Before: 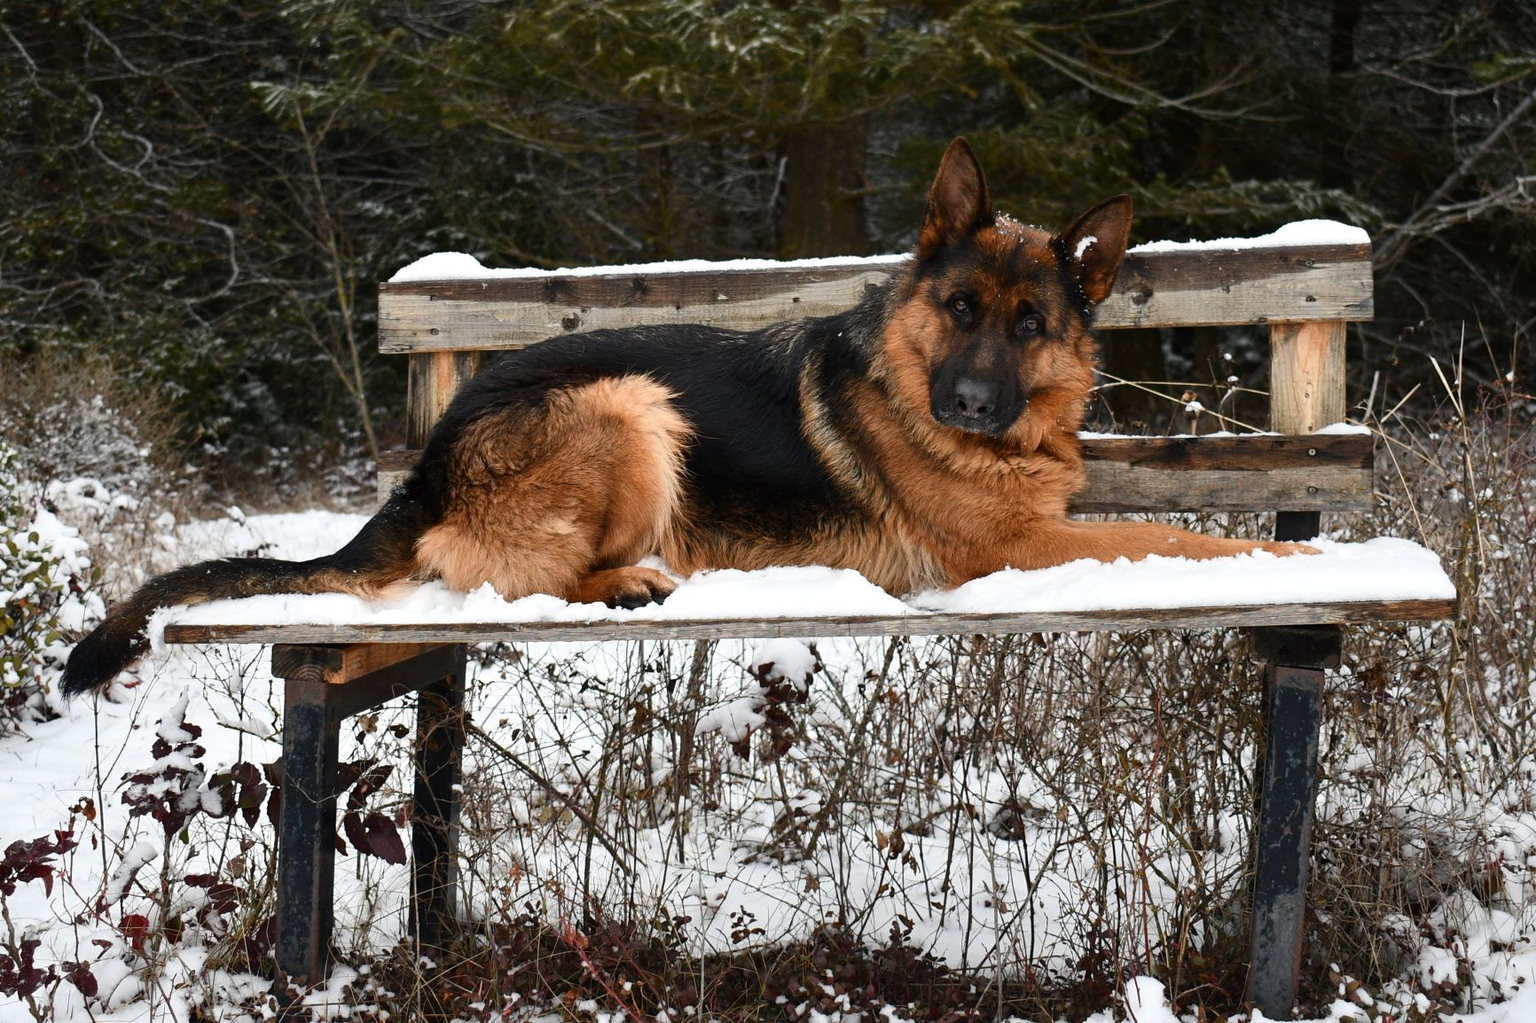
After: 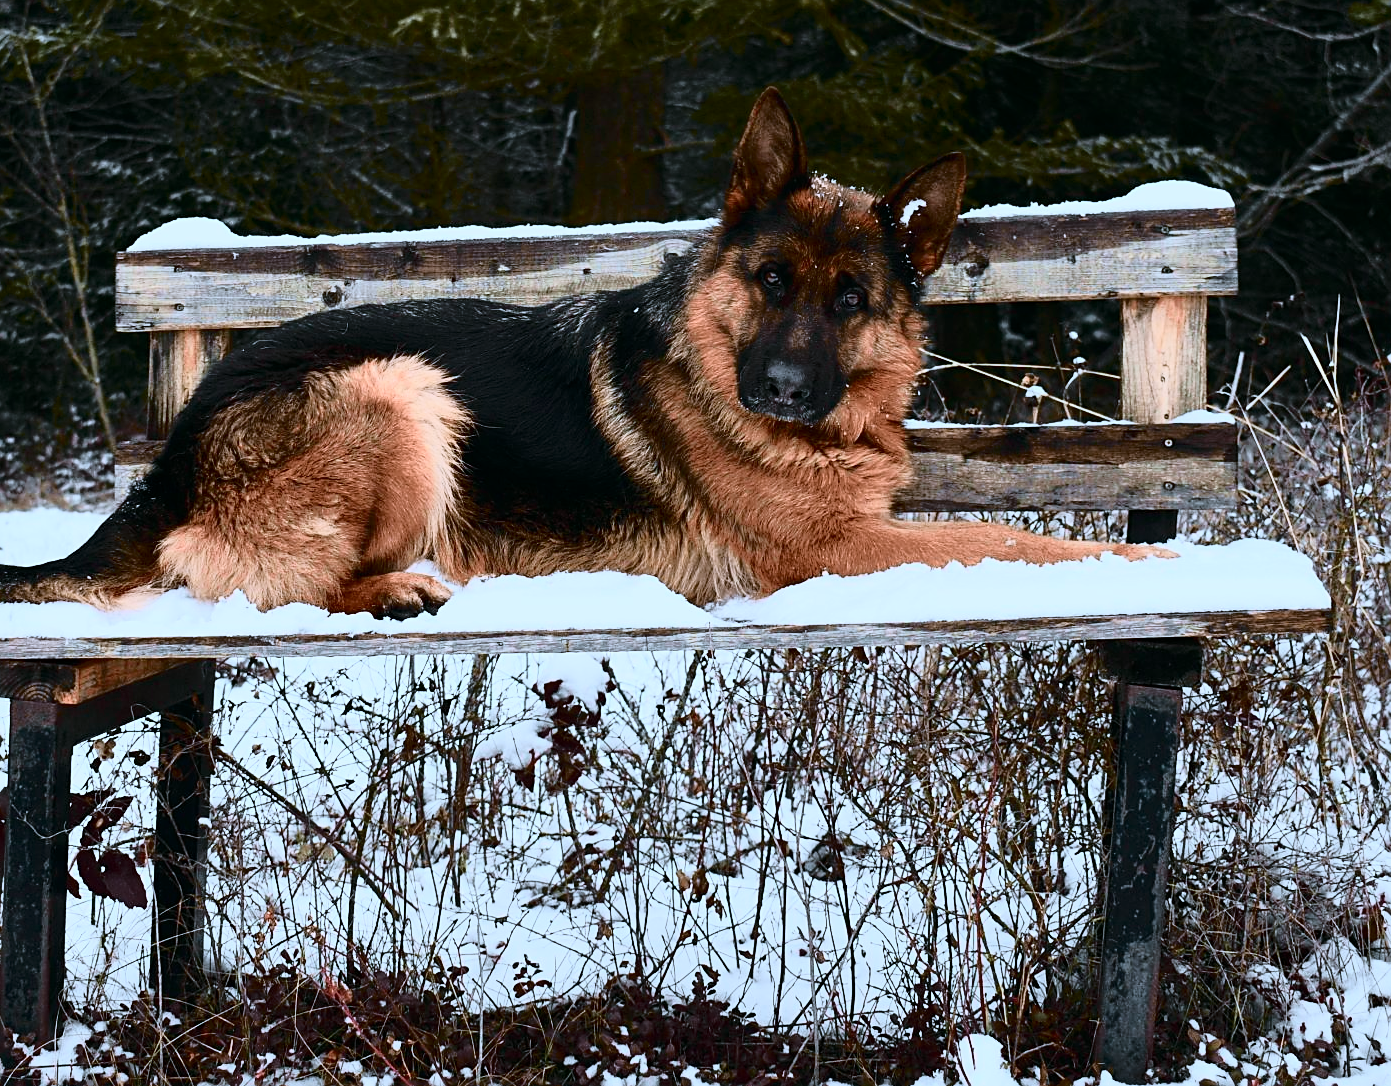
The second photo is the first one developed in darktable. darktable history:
sharpen: on, module defaults
color correction: highlights a* -2.06, highlights b* -18.57
tone curve: curves: ch0 [(0, 0) (0.081, 0.044) (0.192, 0.125) (0.283, 0.238) (0.416, 0.449) (0.495, 0.524) (0.661, 0.756) (0.788, 0.87) (1, 0.951)]; ch1 [(0, 0) (0.161, 0.092) (0.35, 0.33) (0.392, 0.392) (0.427, 0.426) (0.479, 0.472) (0.505, 0.497) (0.521, 0.524) (0.567, 0.56) (0.583, 0.592) (0.625, 0.627) (0.678, 0.733) (1, 1)]; ch2 [(0, 0) (0.346, 0.362) (0.404, 0.427) (0.502, 0.499) (0.531, 0.523) (0.544, 0.561) (0.58, 0.59) (0.629, 0.642) (0.717, 0.678) (1, 1)], color space Lab, independent channels, preserve colors none
crop and rotate: left 18.007%, top 5.823%, right 1.67%
